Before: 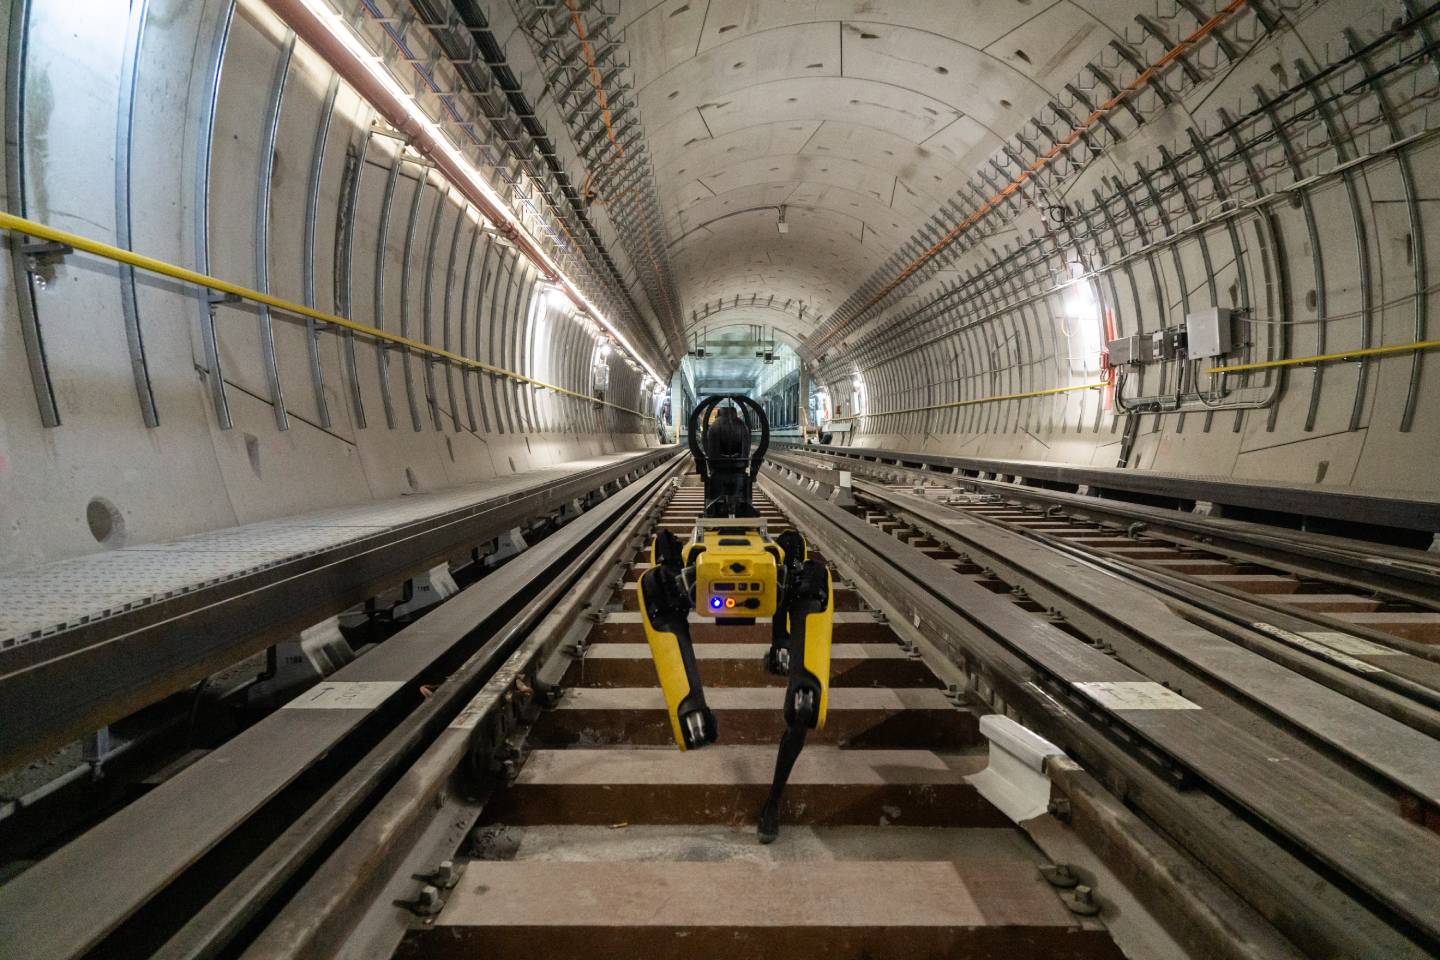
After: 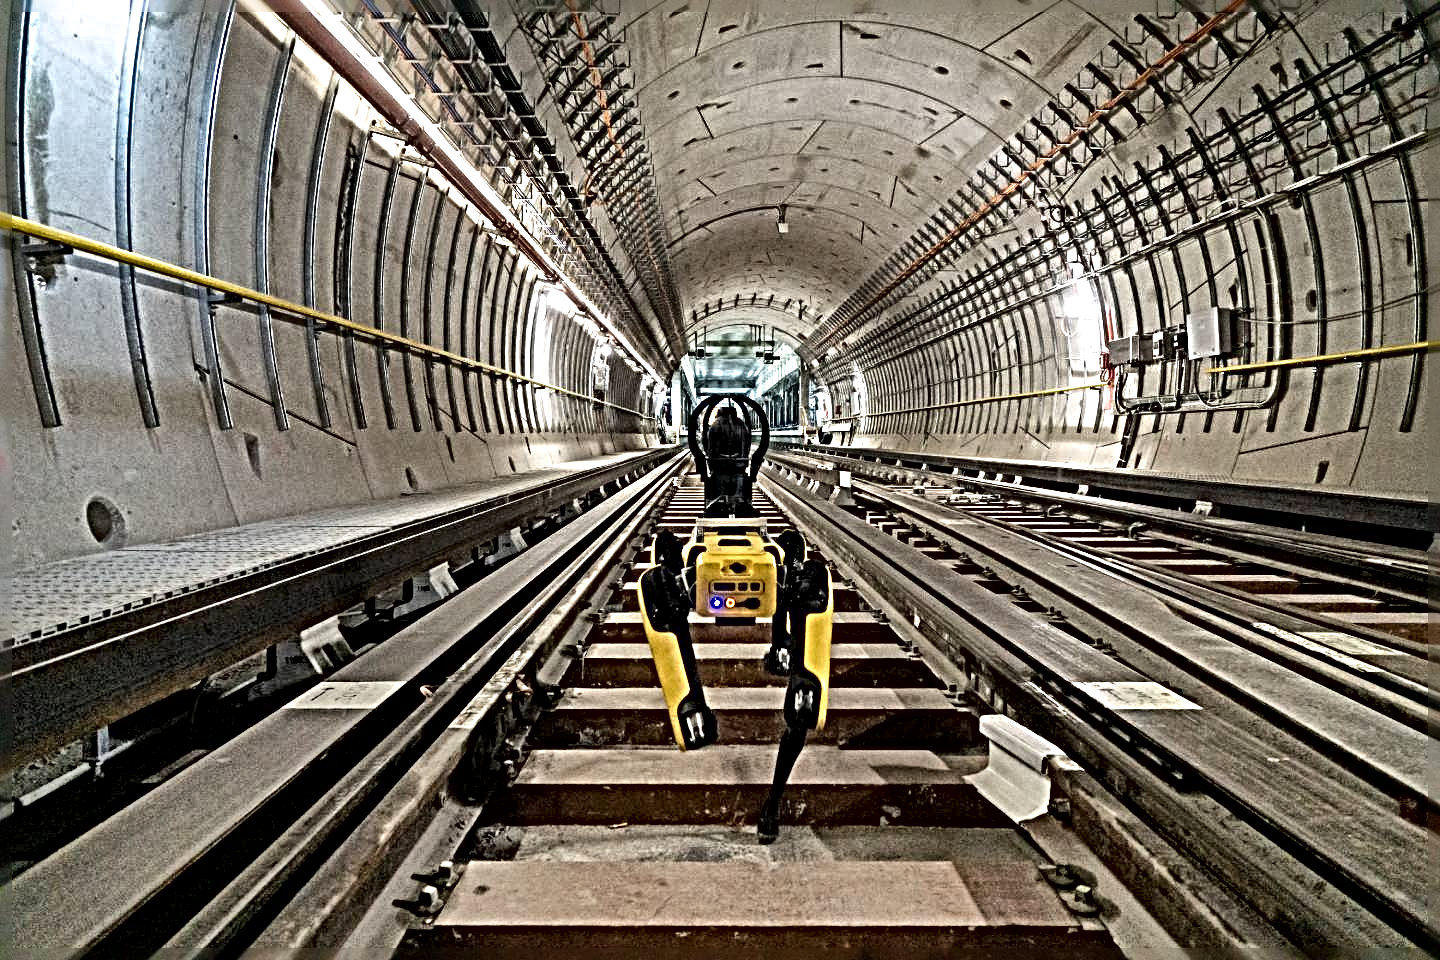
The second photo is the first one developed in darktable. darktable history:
local contrast: mode bilateral grid, contrast 26, coarseness 59, detail 152%, midtone range 0.2
shadows and highlights: low approximation 0.01, soften with gaussian
sharpen: radius 6.257, amount 1.815, threshold 0.003
